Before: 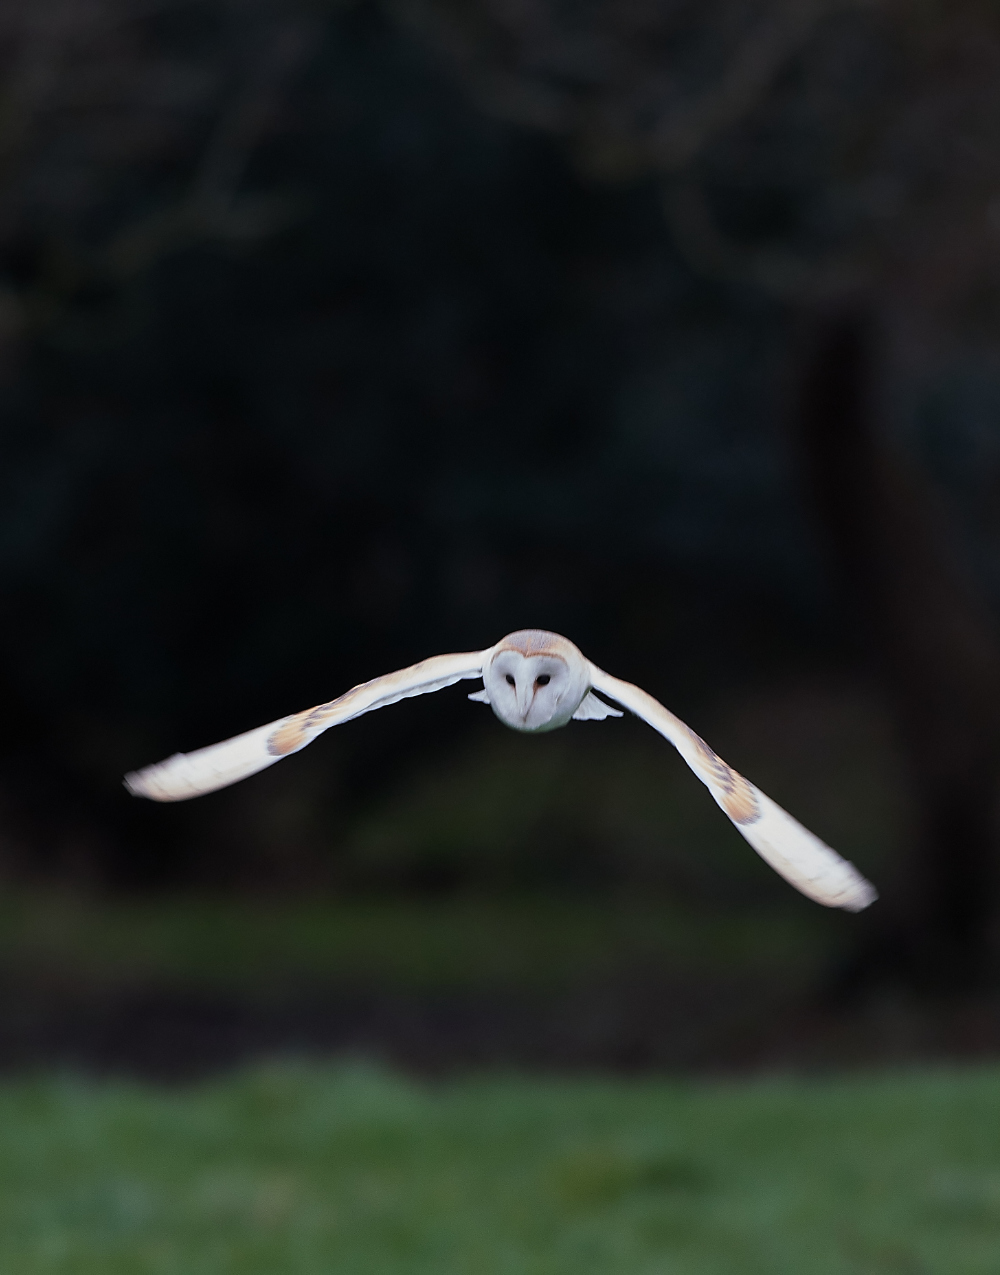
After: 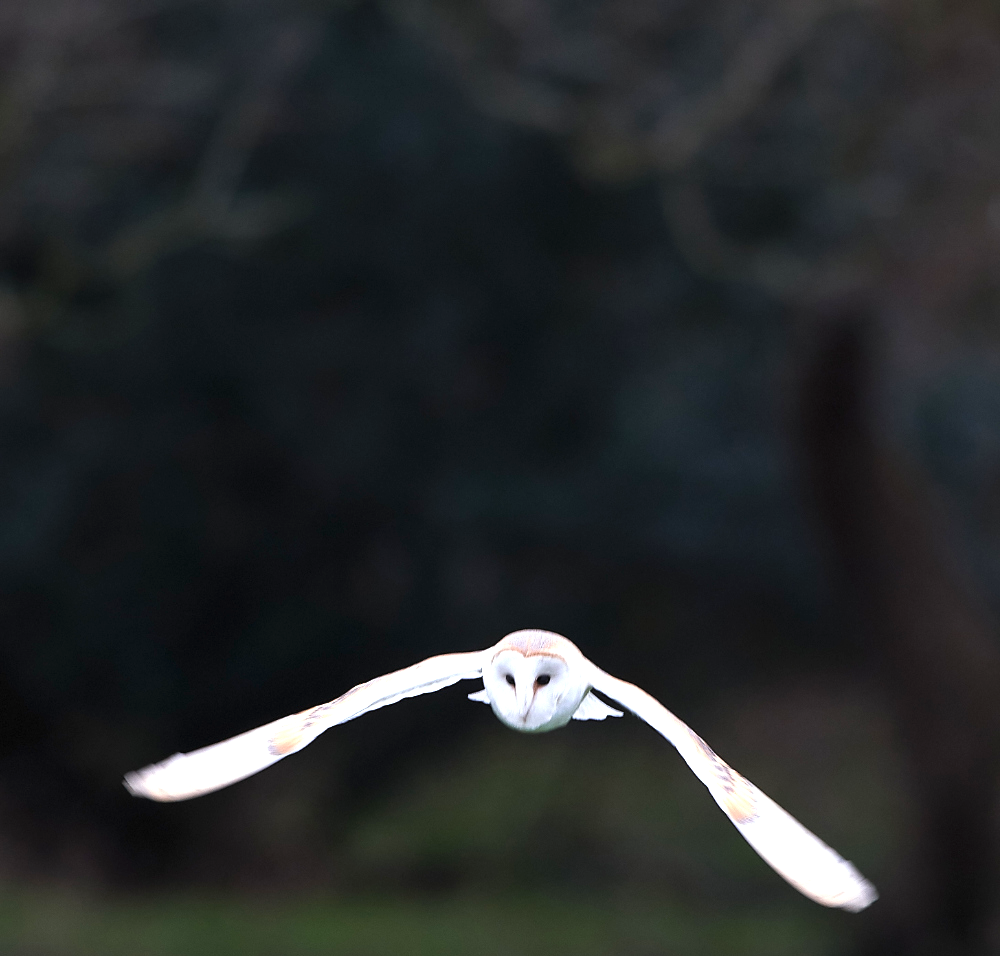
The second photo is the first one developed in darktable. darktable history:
crop: bottom 24.983%
exposure: black level correction 0, exposure 1.184 EV, compensate exposure bias true, compensate highlight preservation false
